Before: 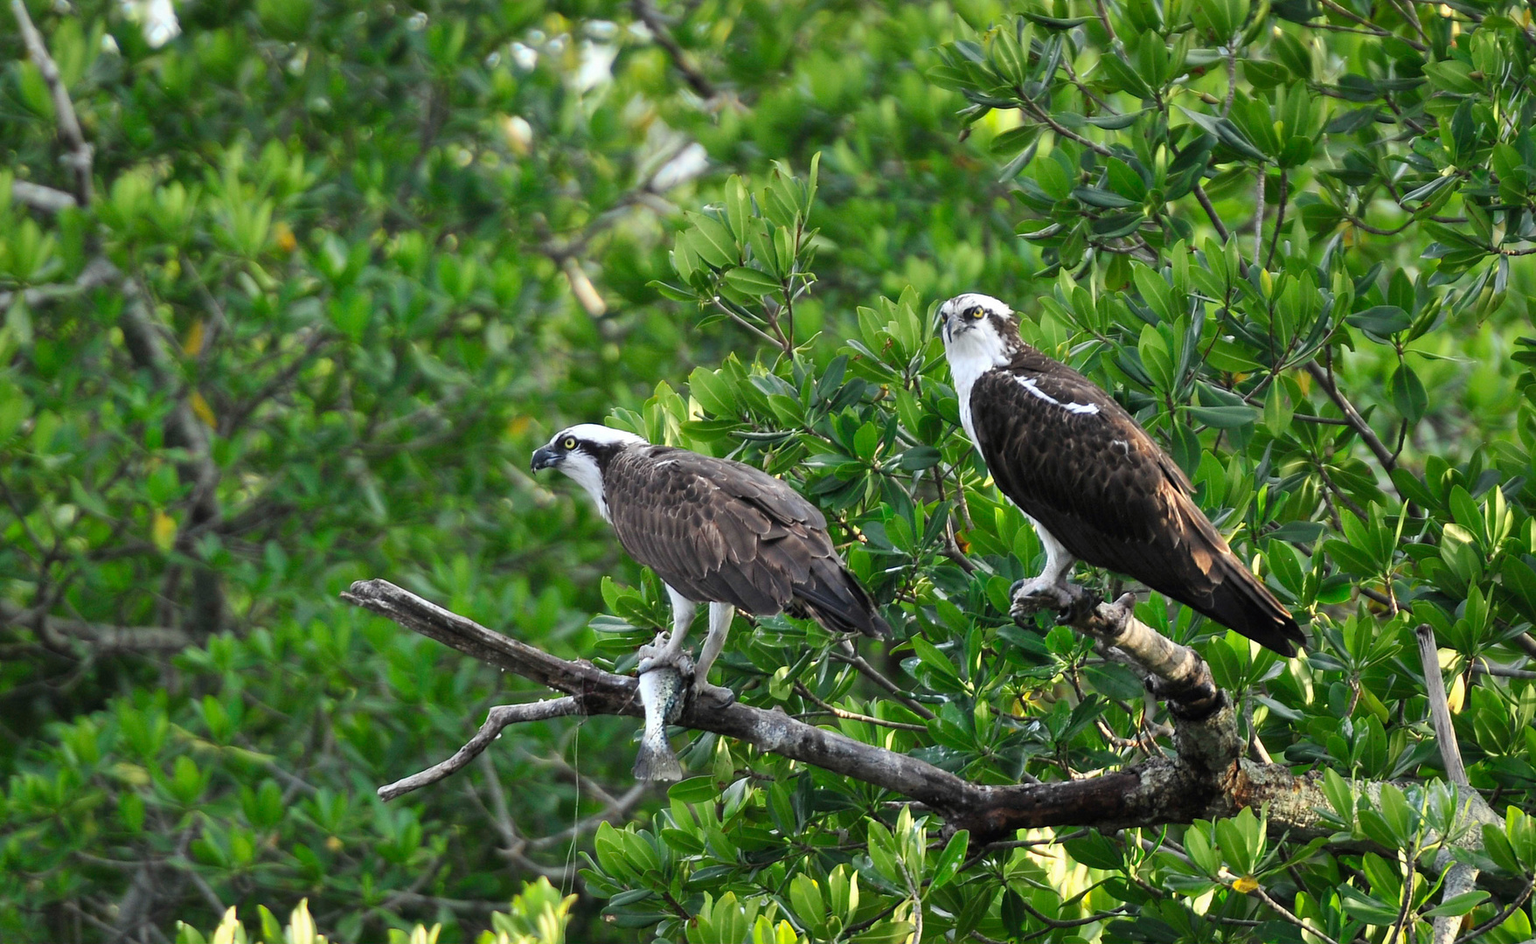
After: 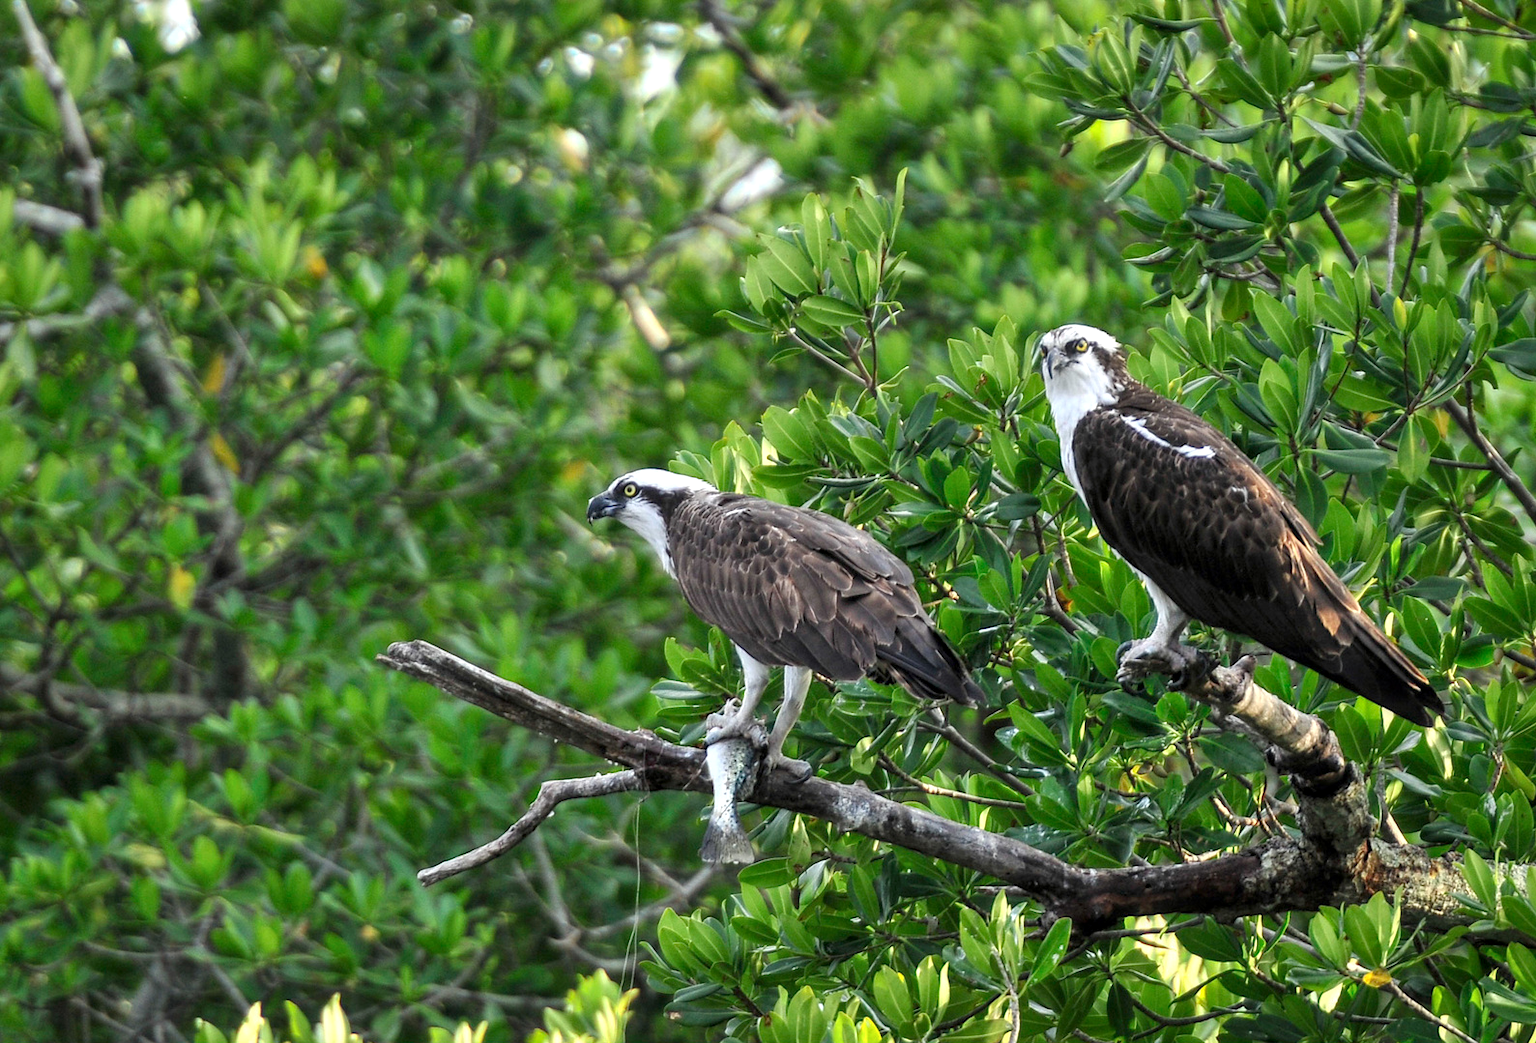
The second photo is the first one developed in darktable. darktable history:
crop: right 9.509%, bottom 0.031%
exposure: exposure 0.161 EV, compensate highlight preservation false
local contrast: on, module defaults
